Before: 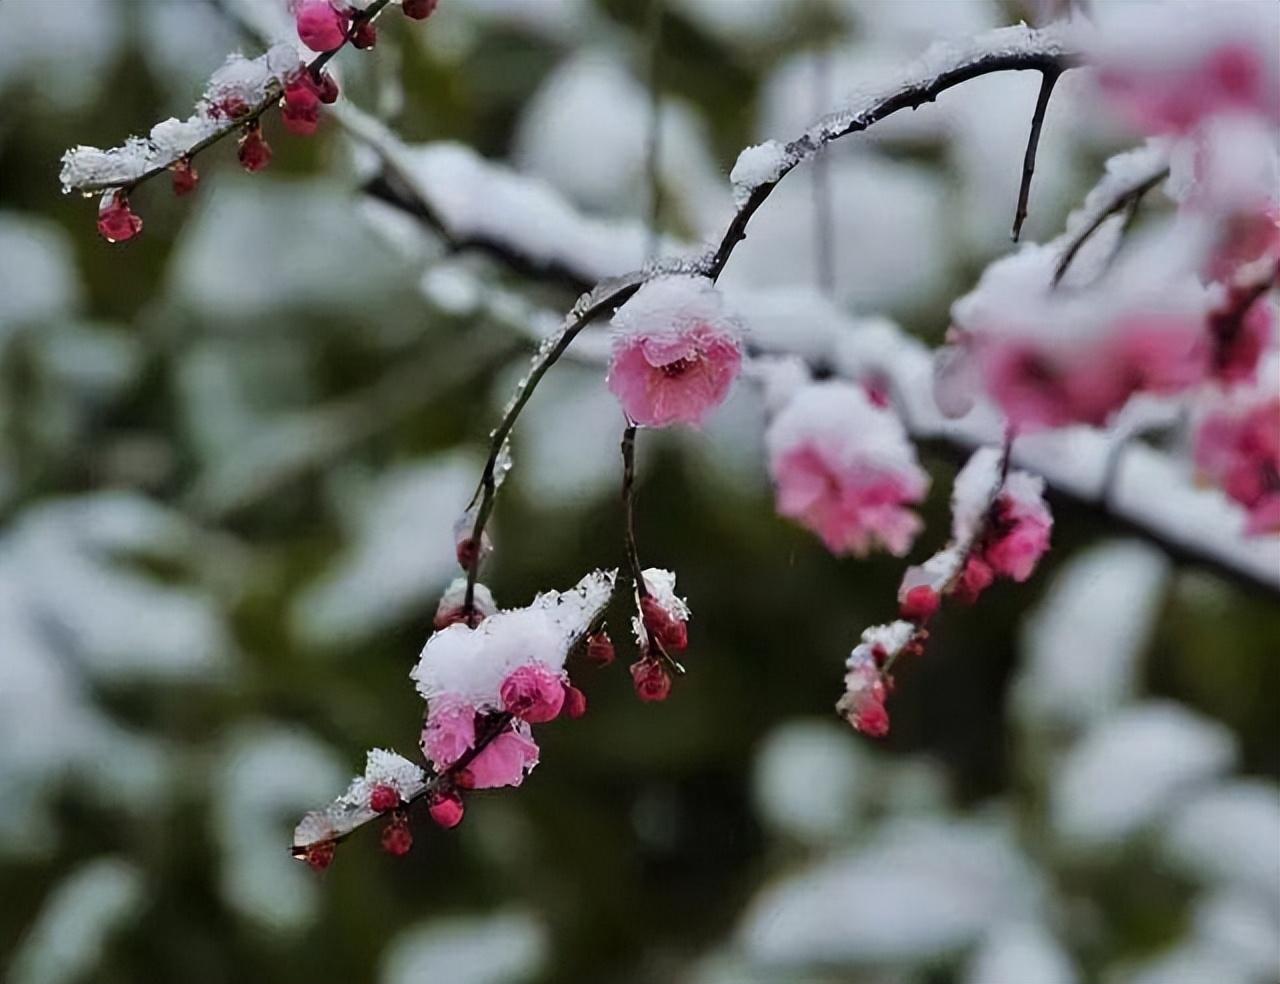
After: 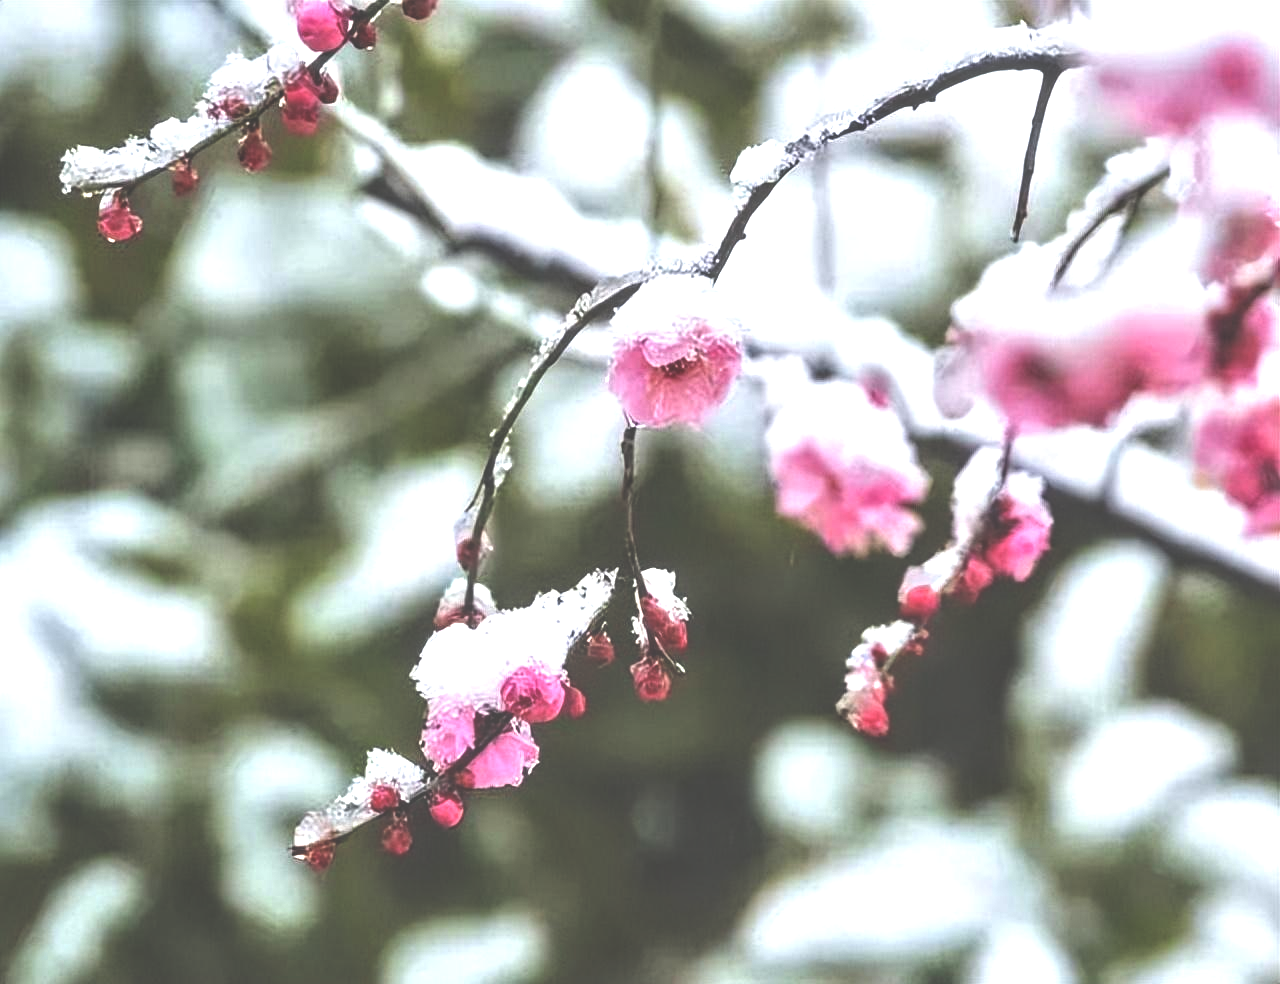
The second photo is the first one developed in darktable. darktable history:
local contrast: detail 130%
exposure: black level correction -0.023, exposure 1.396 EV, compensate exposure bias true, compensate highlight preservation false
